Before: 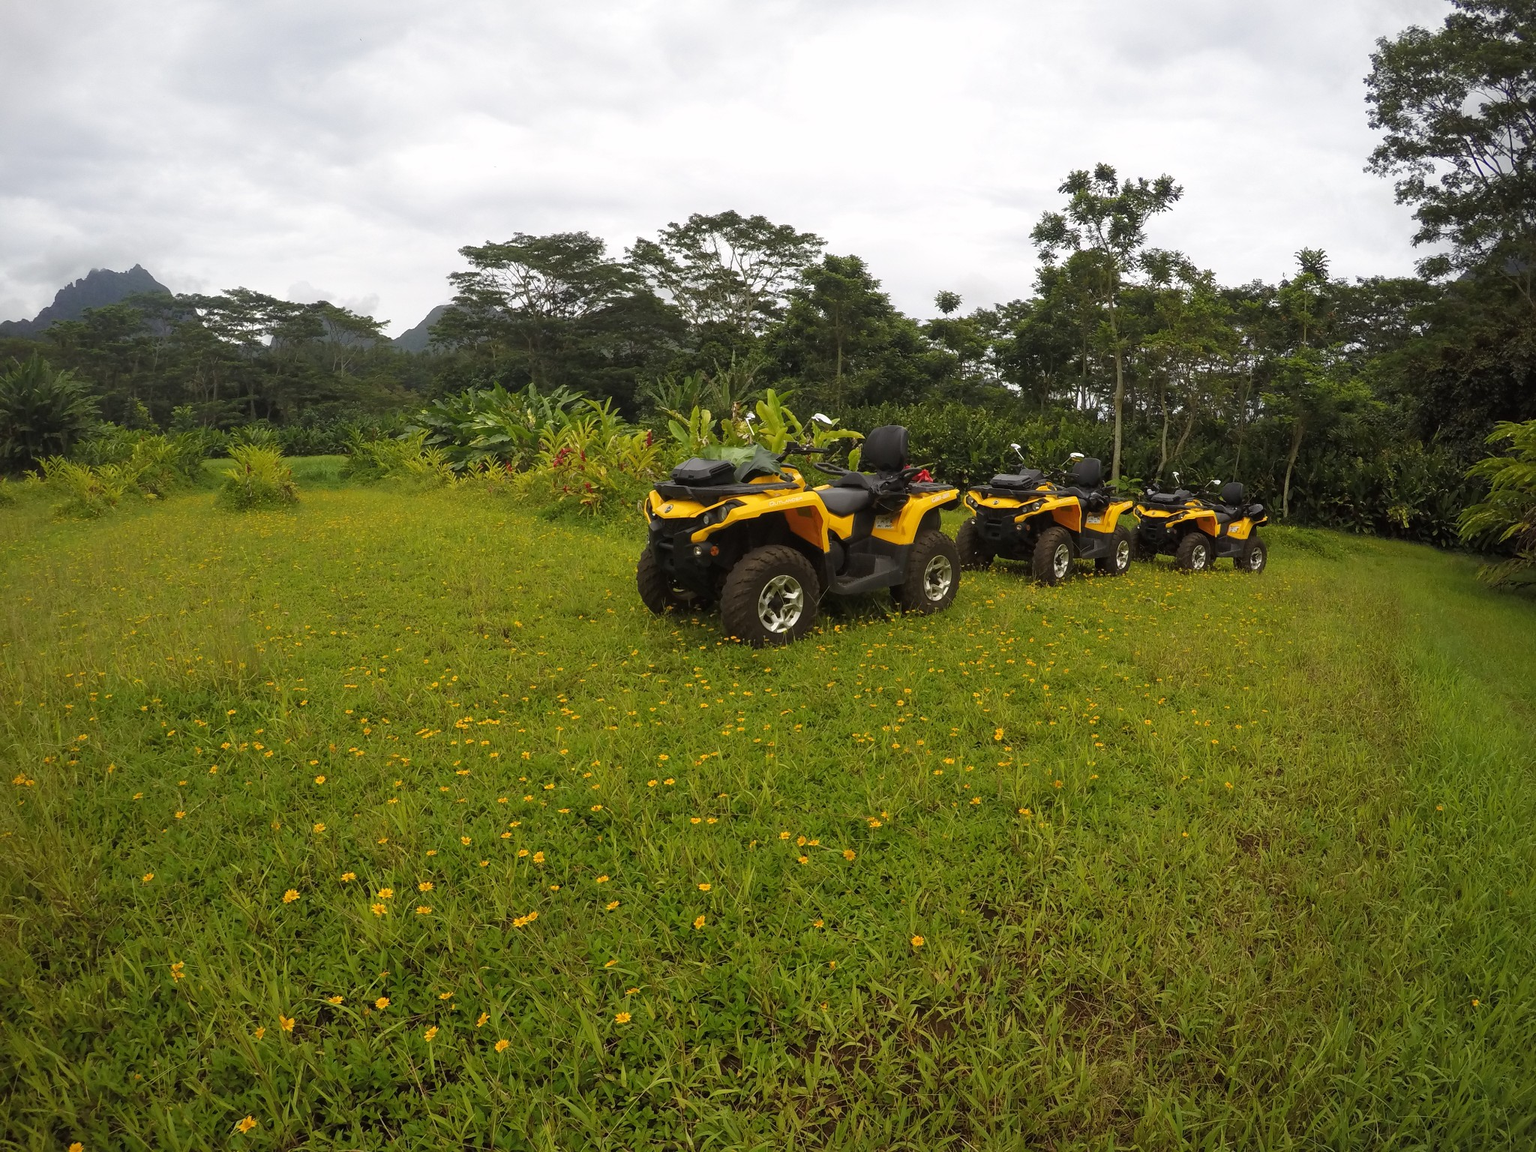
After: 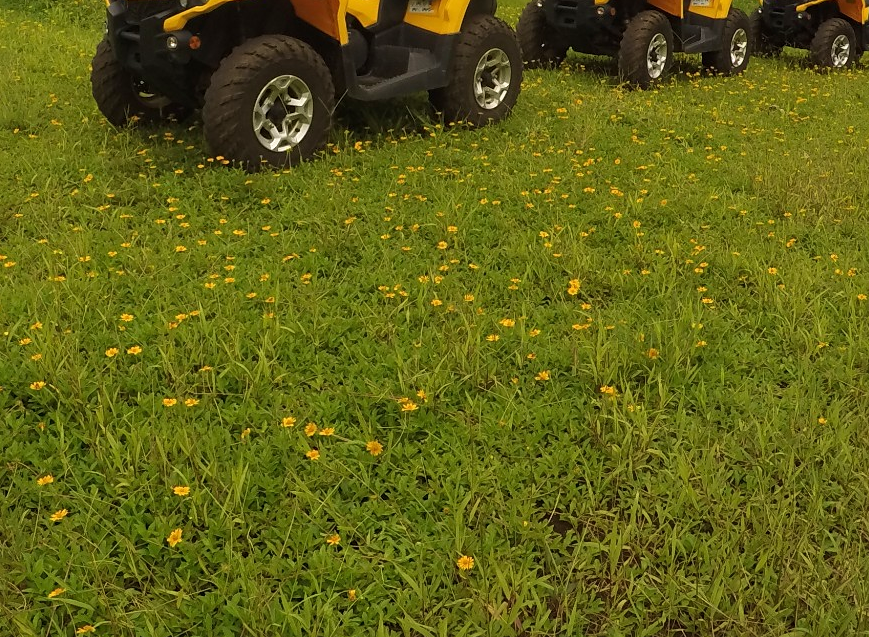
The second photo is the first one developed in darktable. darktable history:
crop: left 37.058%, top 45.056%, right 20.509%, bottom 13.41%
velvia: on, module defaults
sharpen: amount 0.211
